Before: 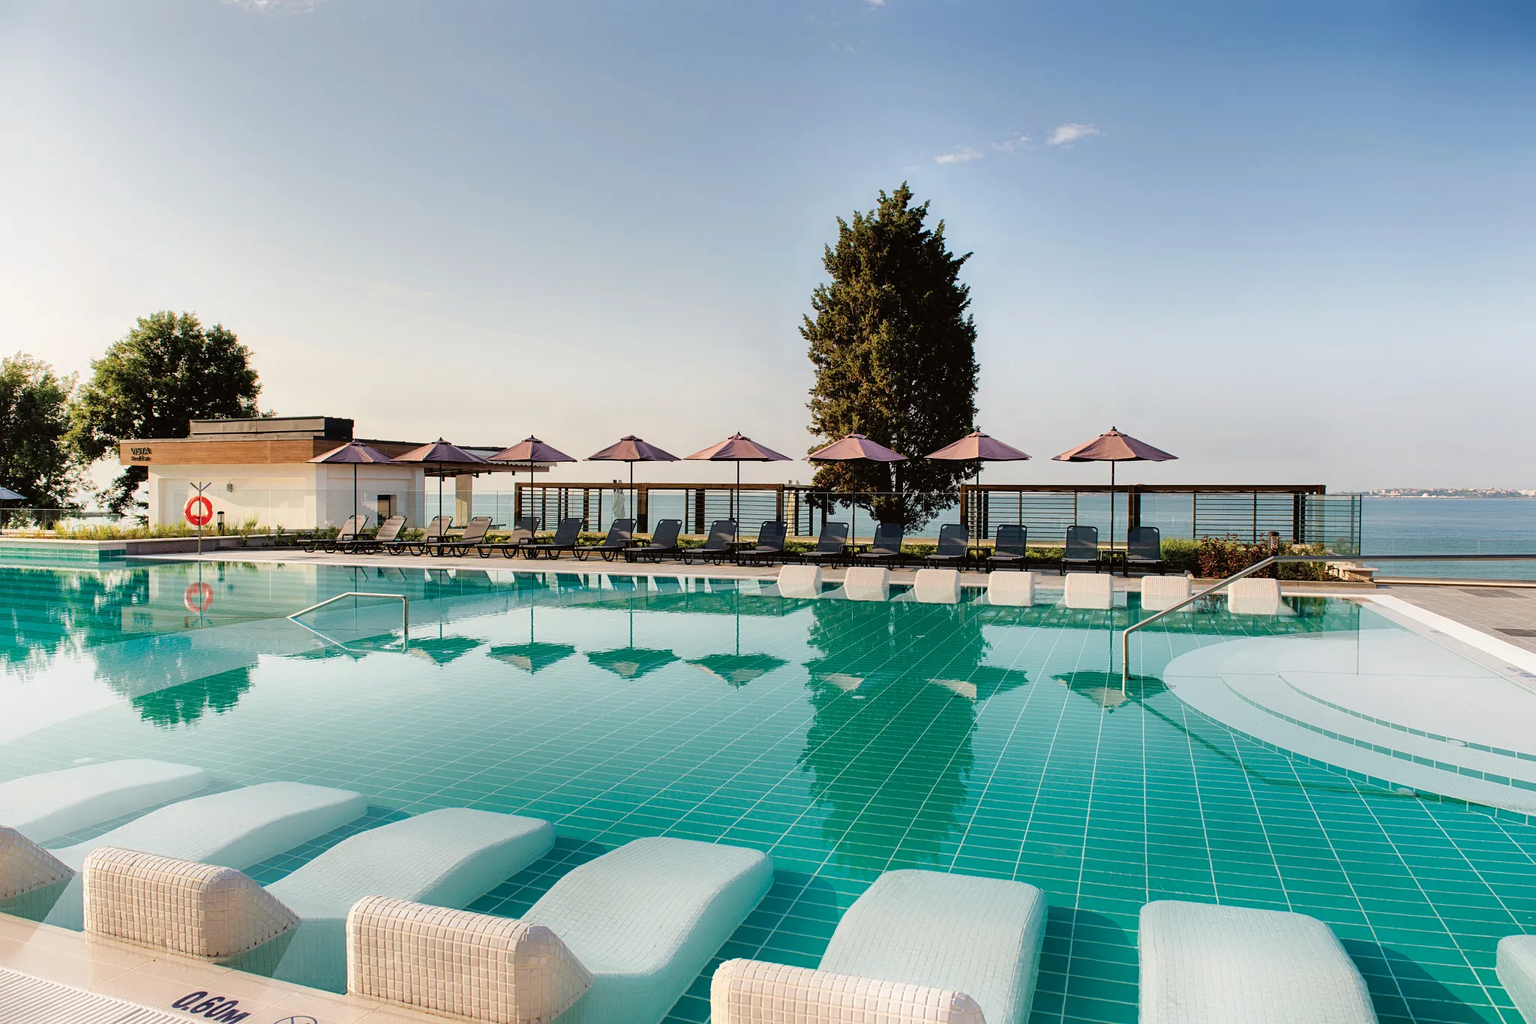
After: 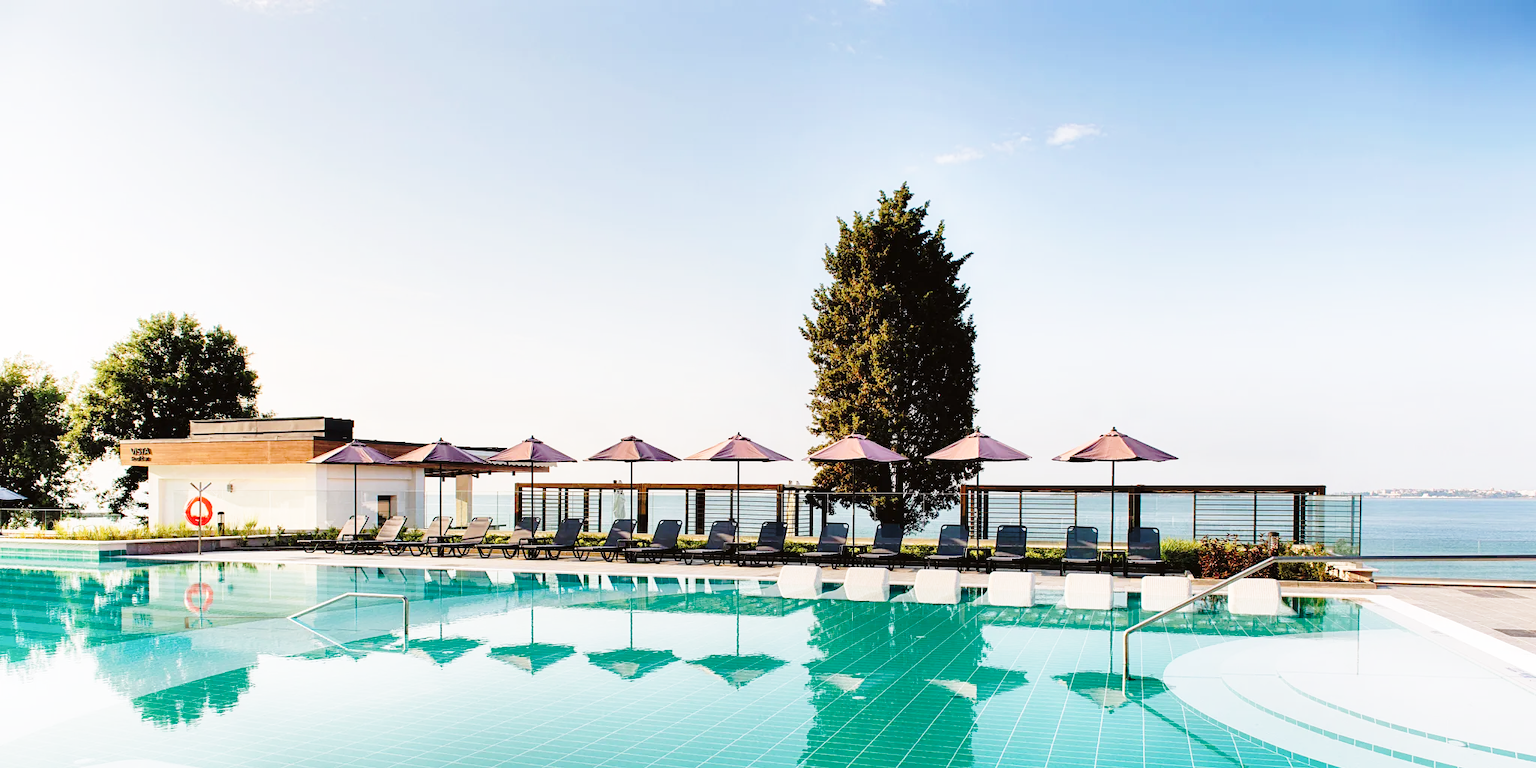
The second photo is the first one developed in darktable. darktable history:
white balance: red 1.004, blue 1.024
base curve: curves: ch0 [(0, 0) (0.032, 0.037) (0.105, 0.228) (0.435, 0.76) (0.856, 0.983) (1, 1)], preserve colors none
crop: bottom 24.988%
